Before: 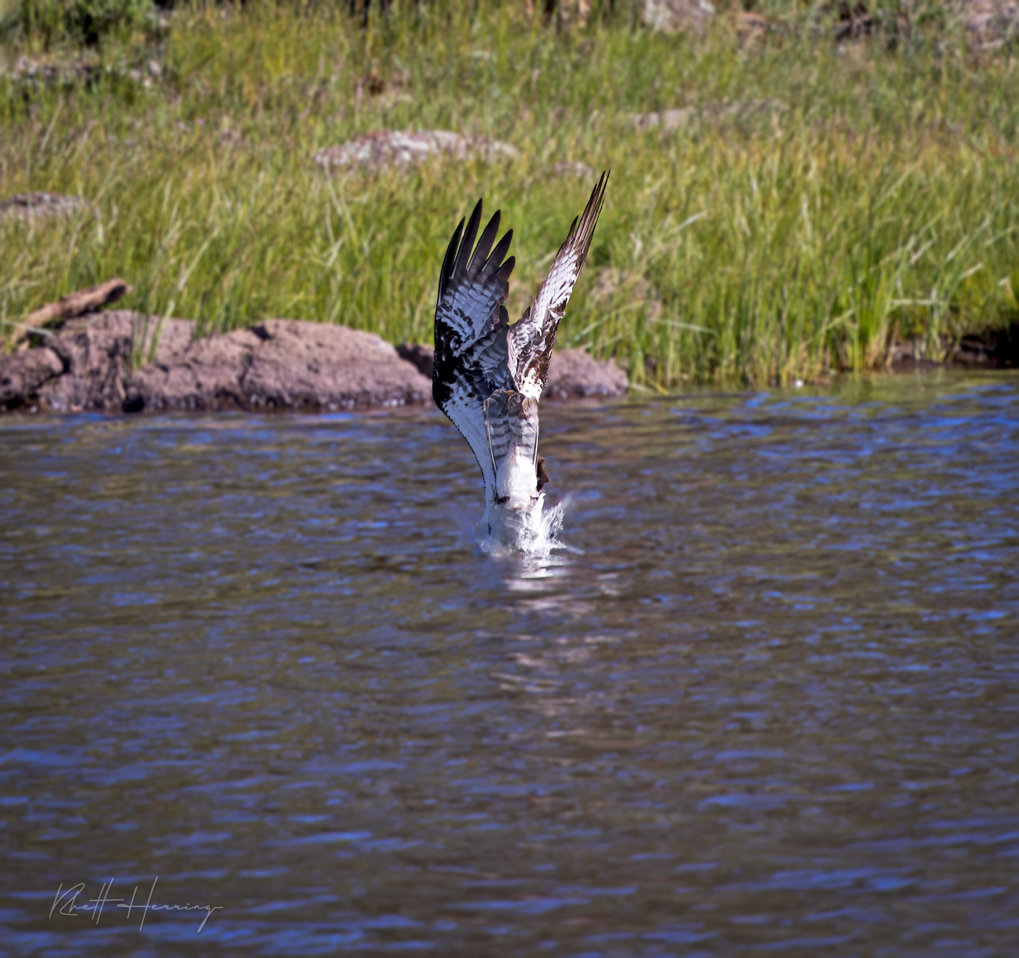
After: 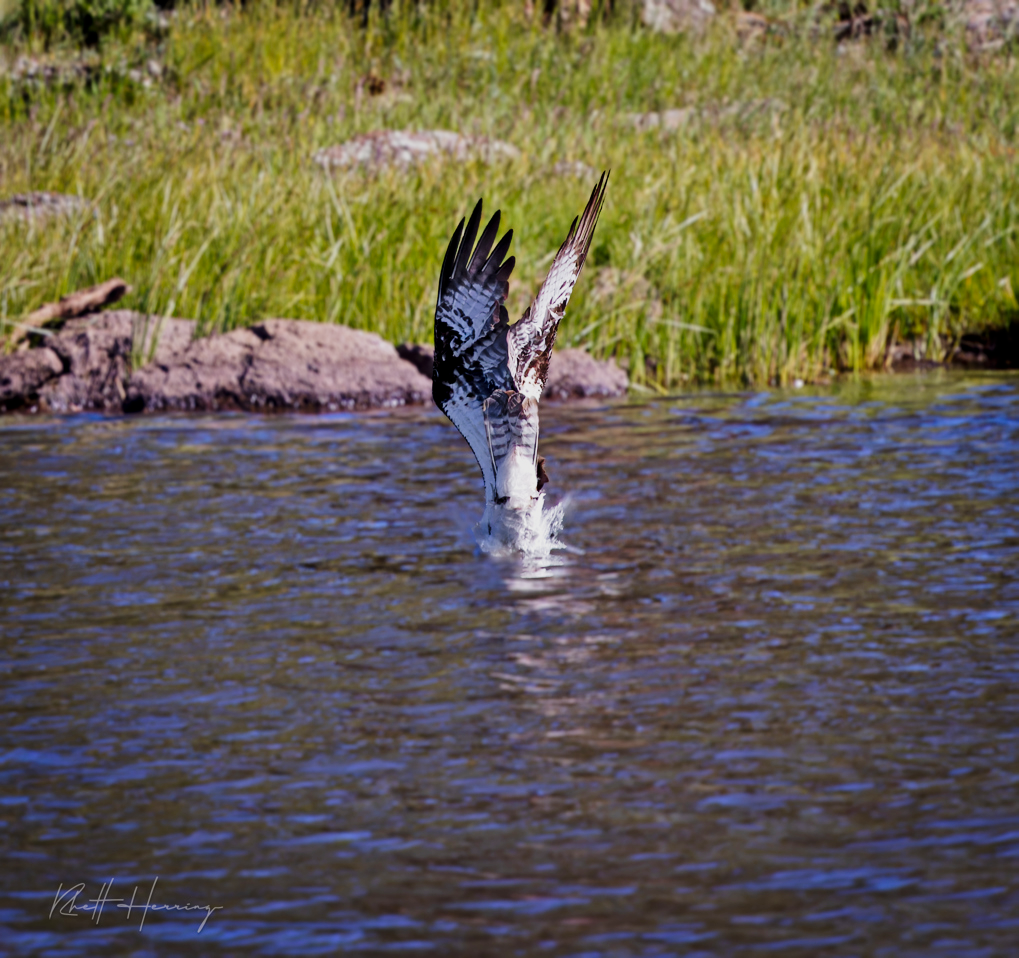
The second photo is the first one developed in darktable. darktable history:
tone curve: curves: ch0 [(0, 0) (0.049, 0.01) (0.154, 0.081) (0.491, 0.519) (0.748, 0.765) (1, 0.919)]; ch1 [(0, 0) (0.172, 0.123) (0.317, 0.272) (0.401, 0.422) (0.499, 0.497) (0.531, 0.54) (0.615, 0.603) (0.741, 0.783) (1, 1)]; ch2 [(0, 0) (0.411, 0.424) (0.483, 0.478) (0.544, 0.56) (0.686, 0.638) (1, 1)], preserve colors none
